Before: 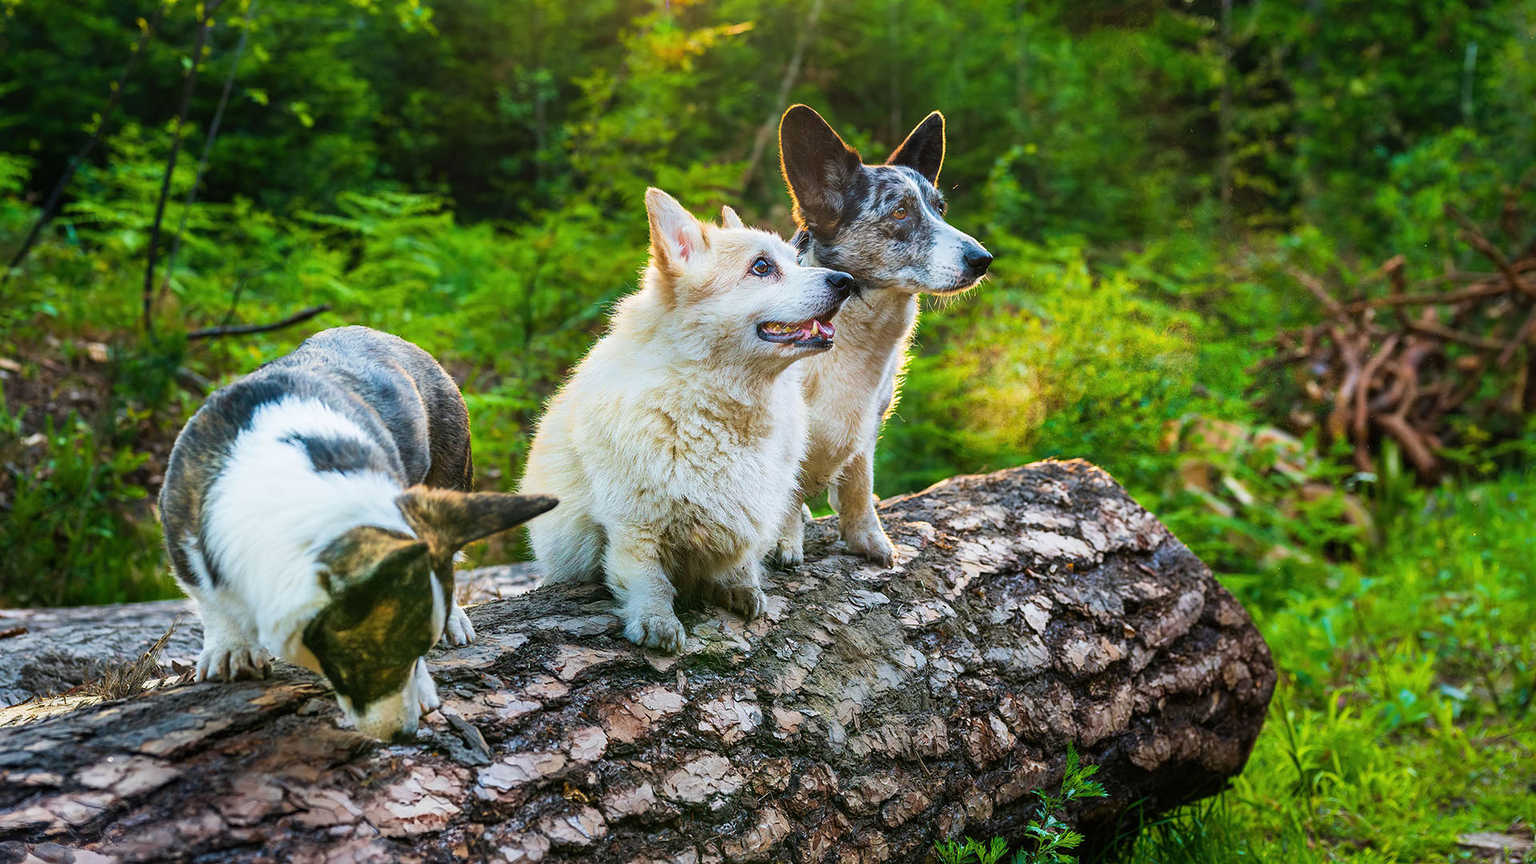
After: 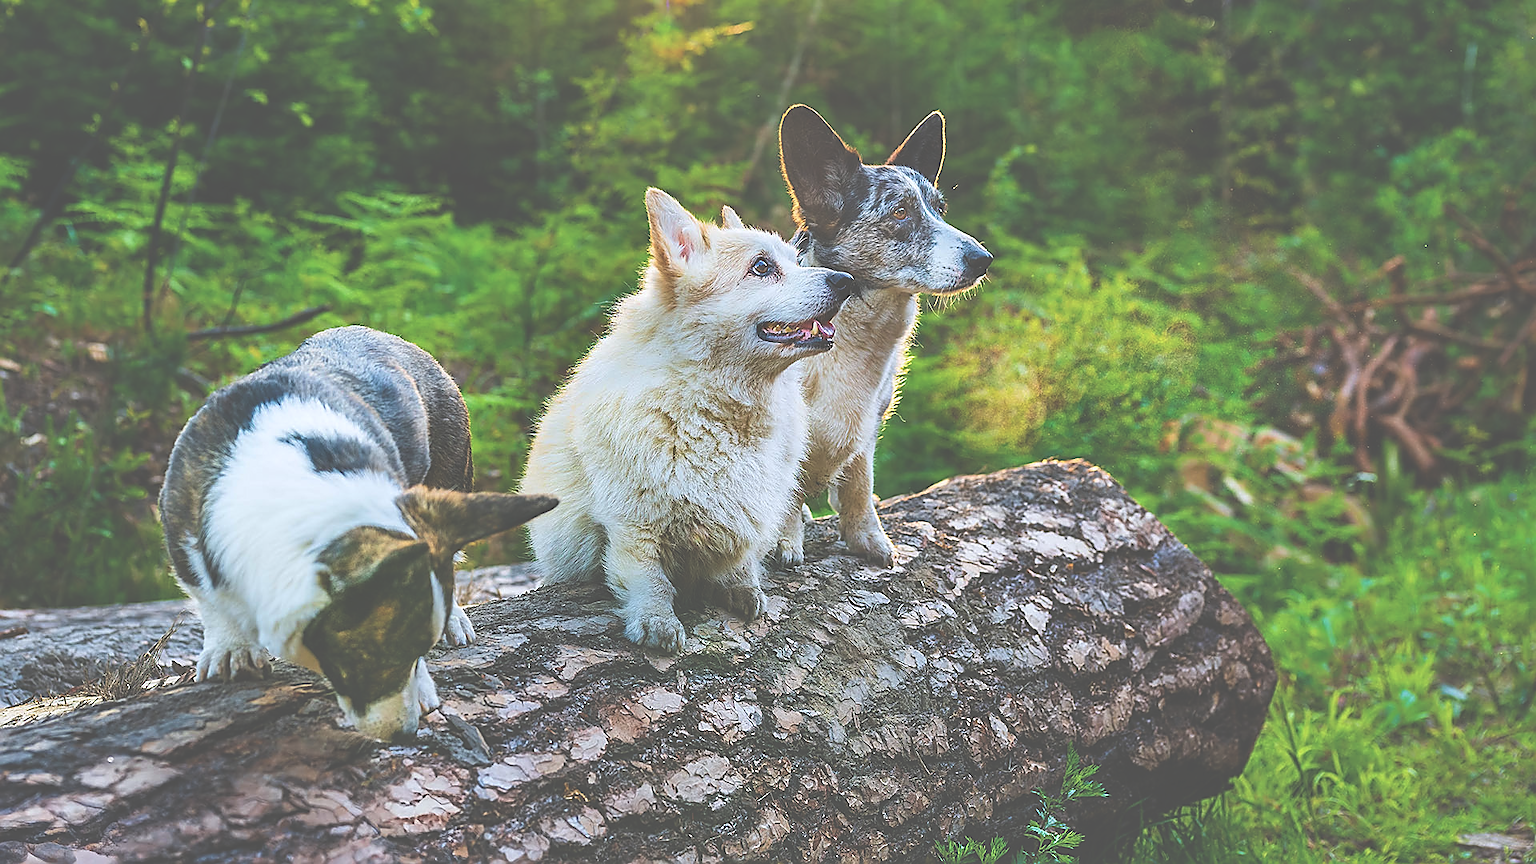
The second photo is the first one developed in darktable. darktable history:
white balance: red 0.983, blue 1.036
sharpen: radius 1.4, amount 1.25, threshold 0.7
shadows and highlights: soften with gaussian
exposure: black level correction -0.087, compensate highlight preservation false
